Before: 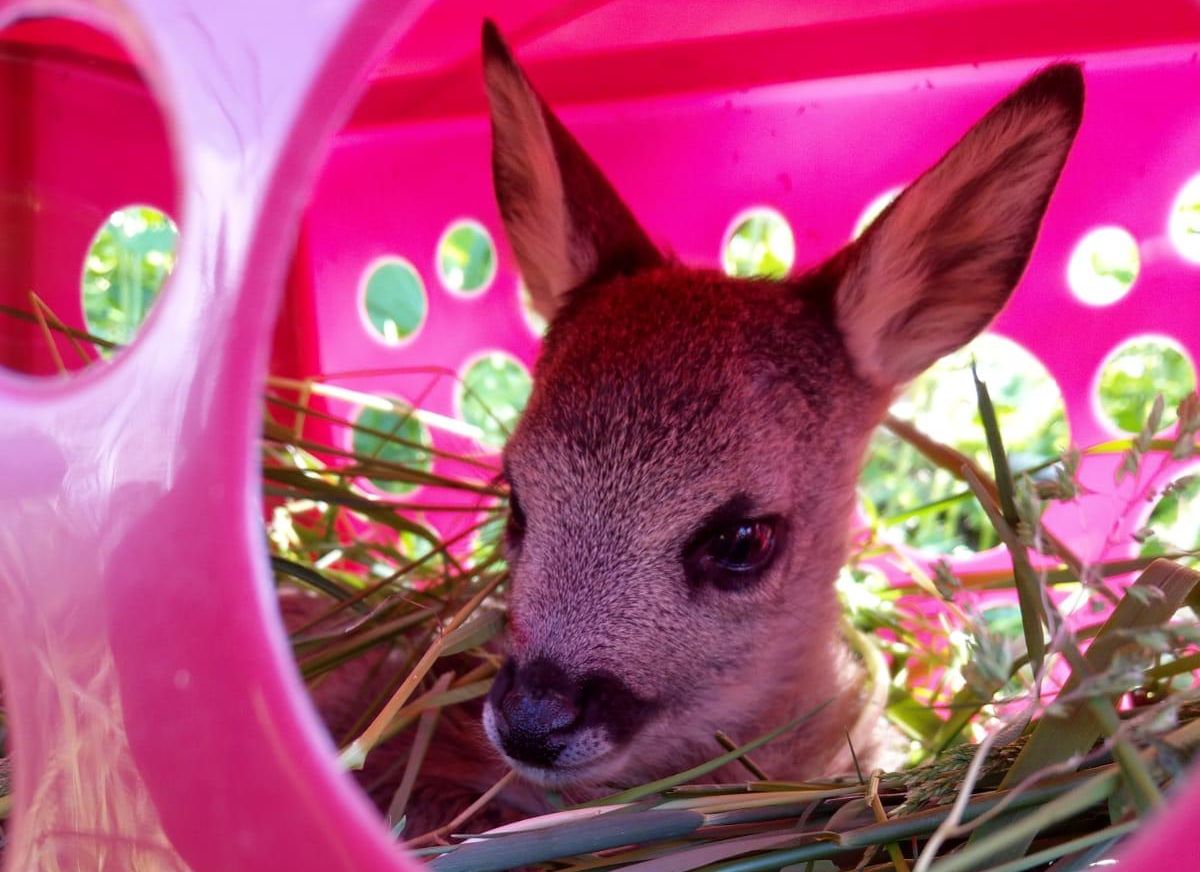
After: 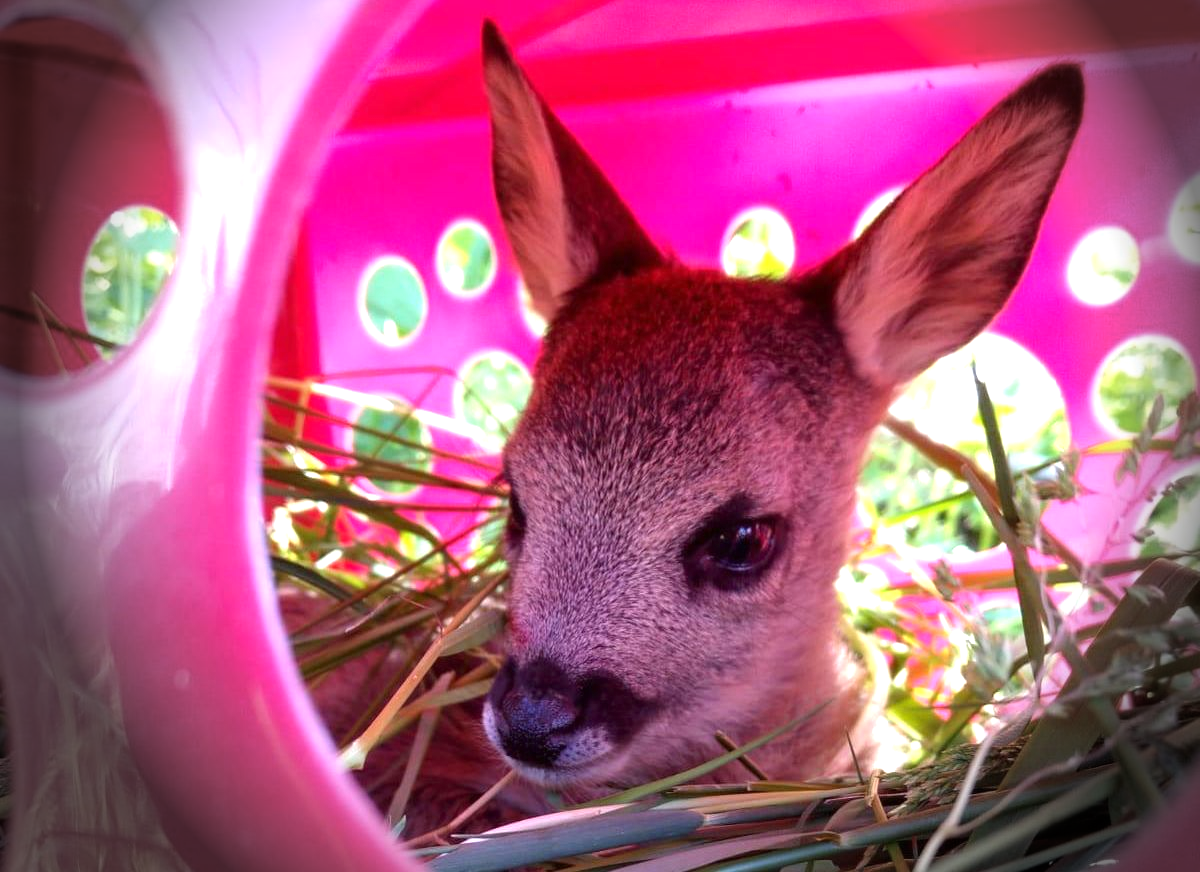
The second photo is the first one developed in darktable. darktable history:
exposure: exposure 0.648 EV, compensate highlight preservation false
vignetting: fall-off start 76.42%, fall-off radius 27.36%, brightness -0.872, center (0.037, -0.09), width/height ratio 0.971
